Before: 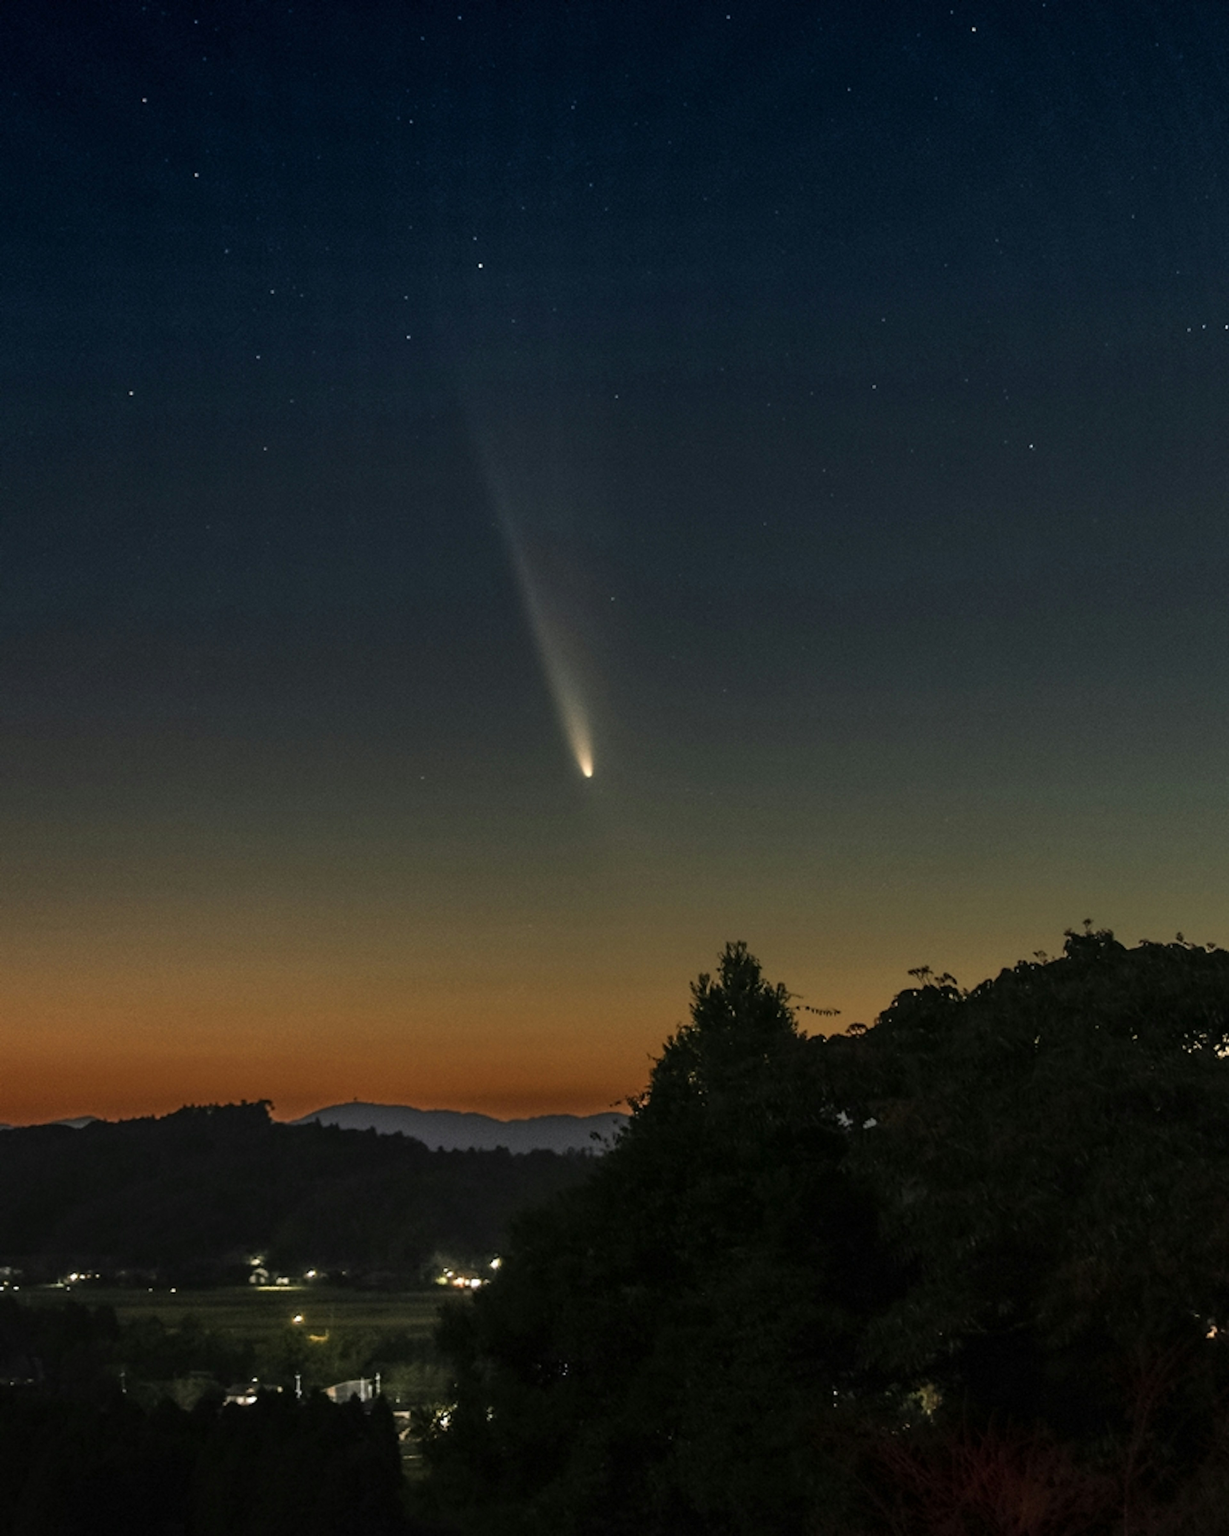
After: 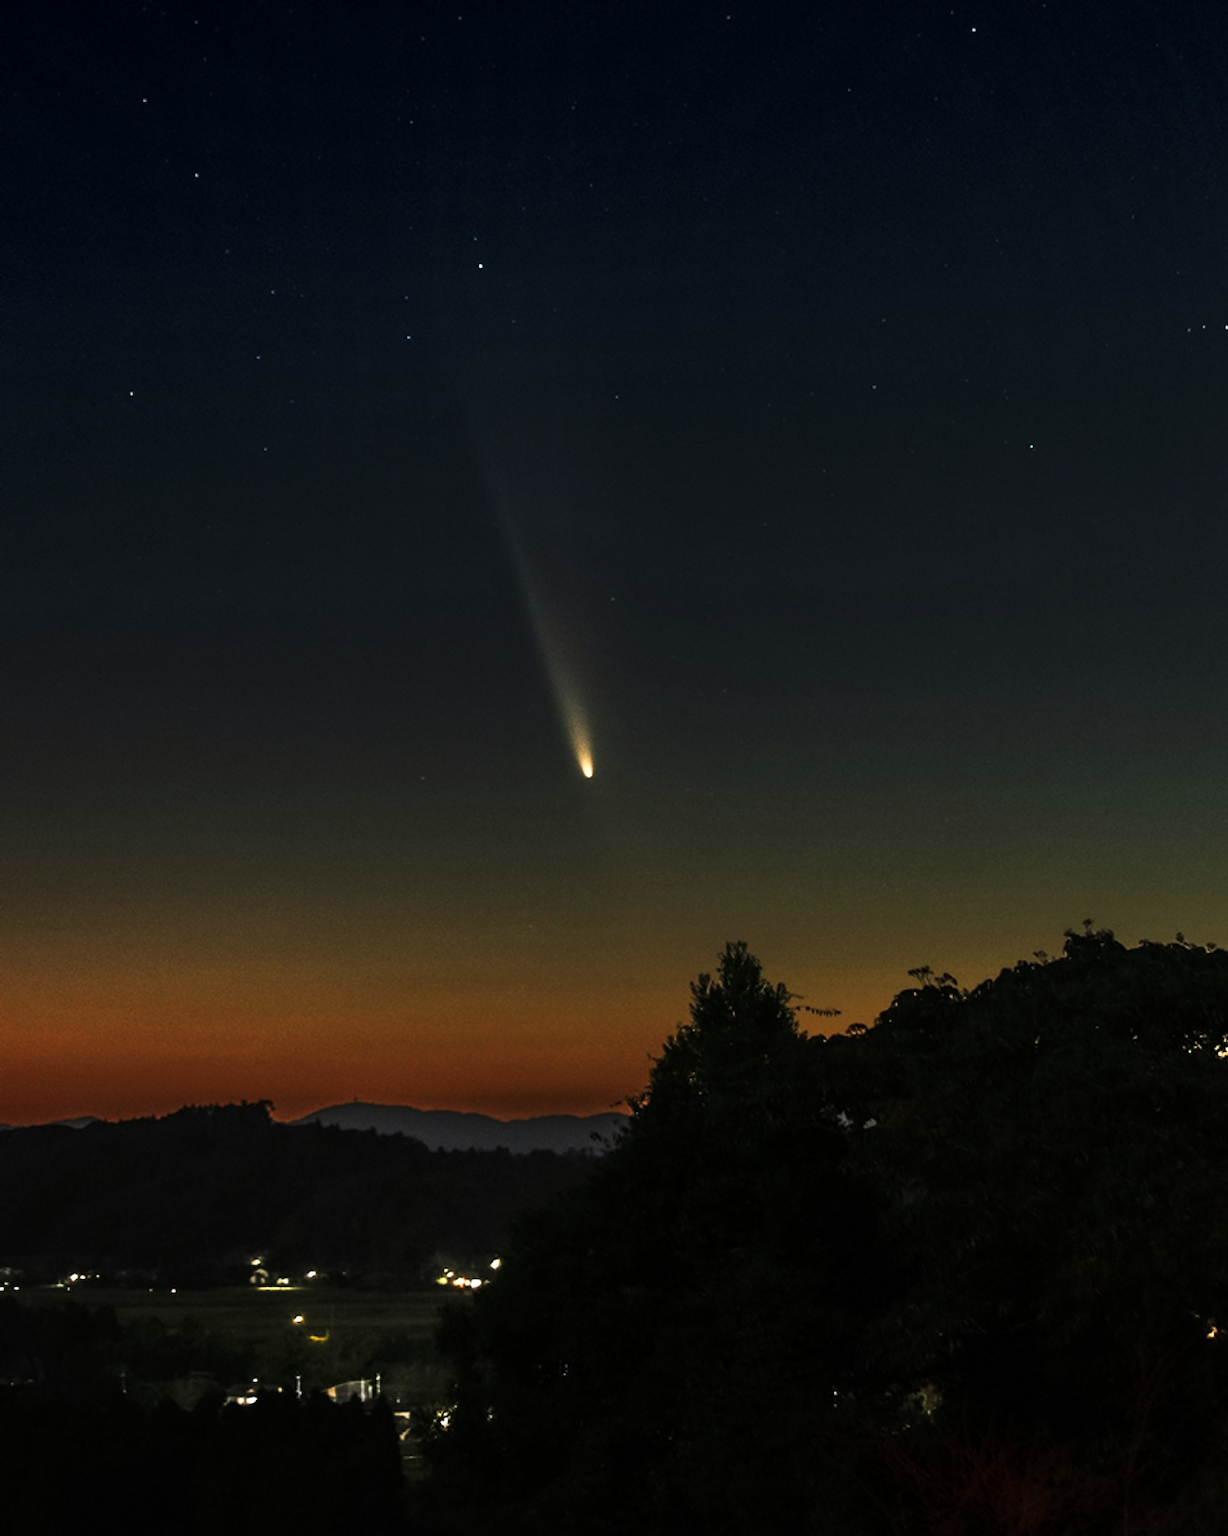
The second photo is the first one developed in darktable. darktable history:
tone curve: curves: ch0 [(0, 0) (0.56, 0.467) (0.846, 0.934) (1, 1)], preserve colors none
exposure: exposure 0.213 EV, compensate highlight preservation false
